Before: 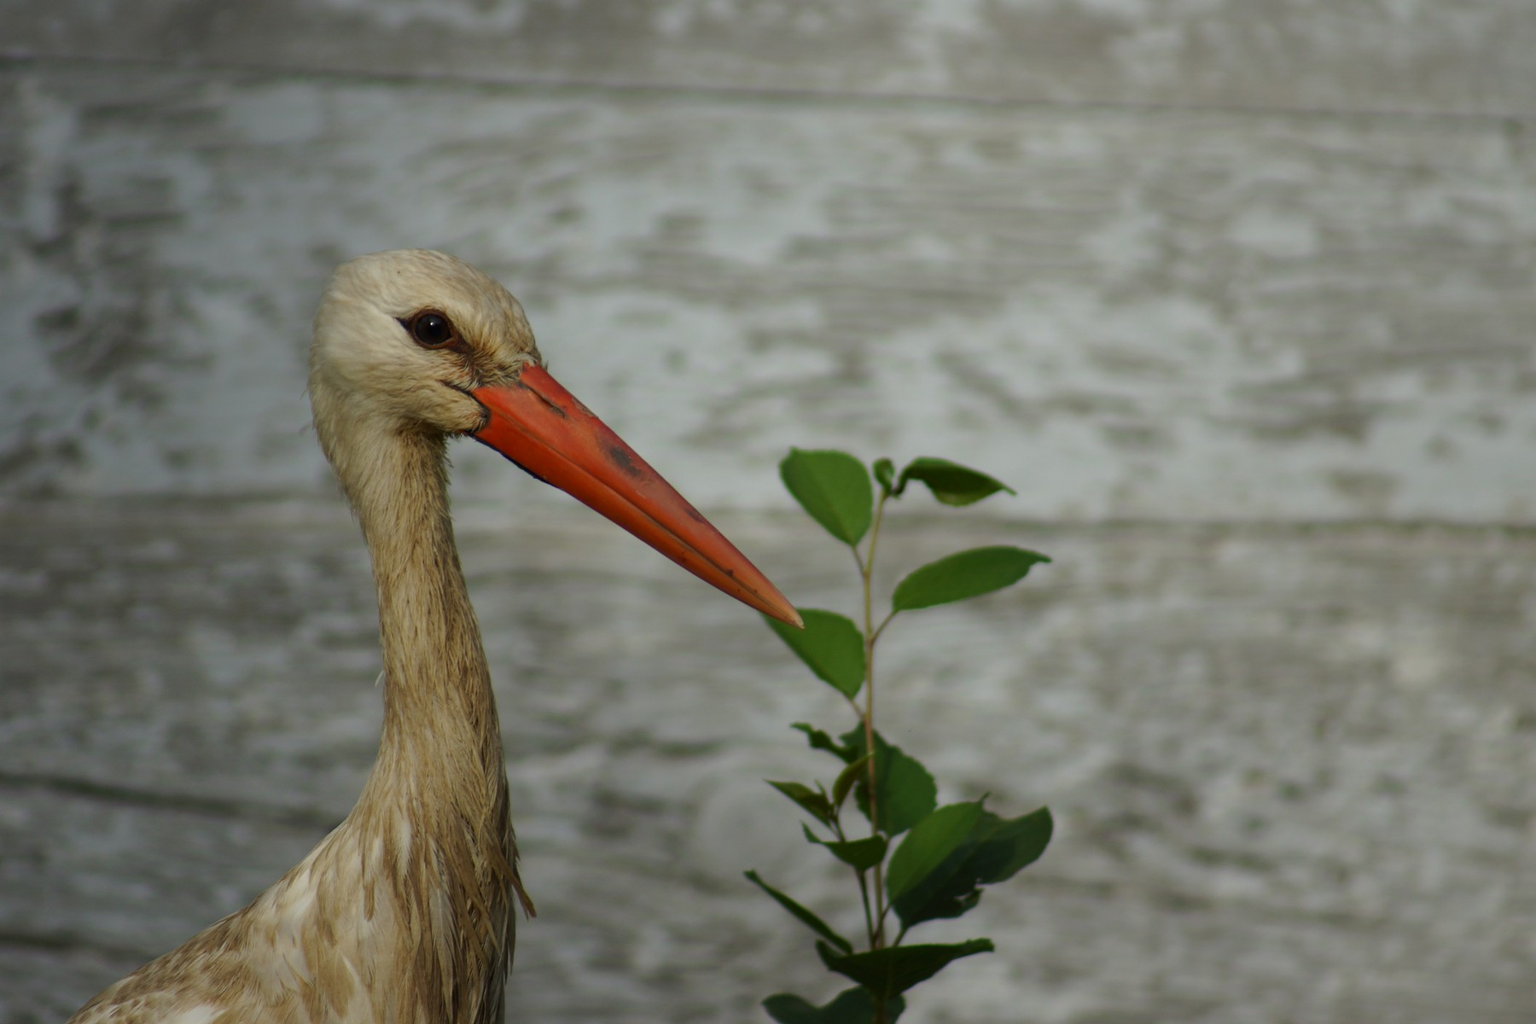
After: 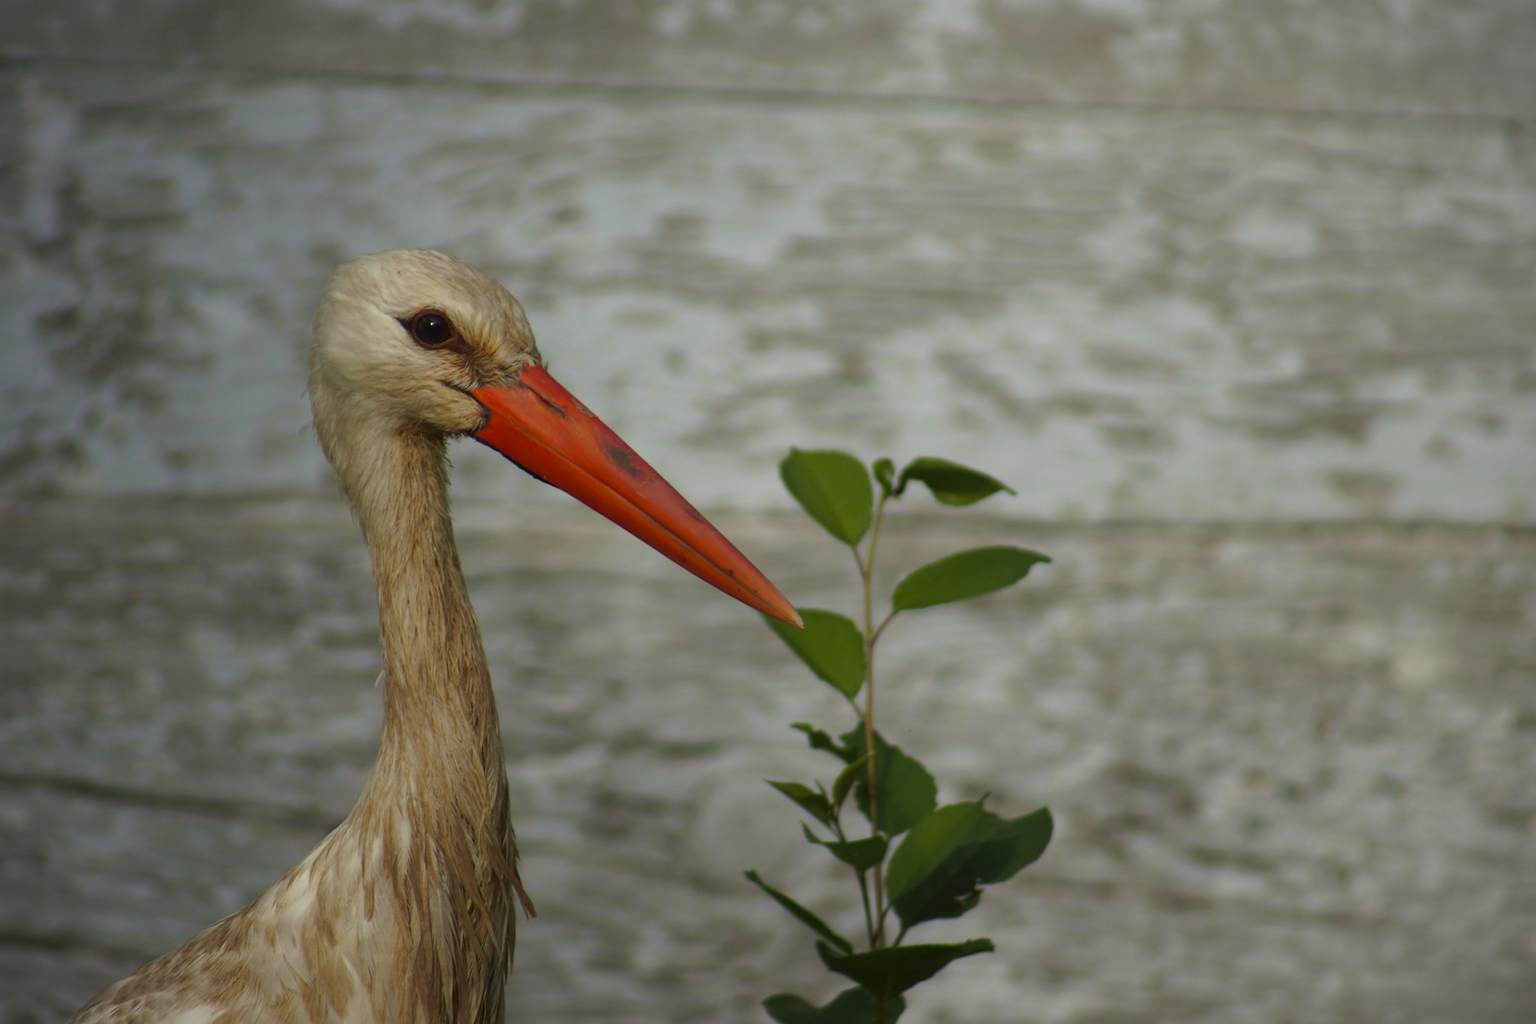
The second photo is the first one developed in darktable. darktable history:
vignetting: fall-off start 91.19%
tone curve: curves: ch0 [(0, 0.024) (0.119, 0.146) (0.474, 0.464) (0.718, 0.721) (0.817, 0.839) (1, 0.998)]; ch1 [(0, 0) (0.377, 0.416) (0.439, 0.451) (0.477, 0.477) (0.501, 0.504) (0.538, 0.544) (0.58, 0.602) (0.664, 0.676) (0.783, 0.804) (1, 1)]; ch2 [(0, 0) (0.38, 0.405) (0.463, 0.456) (0.498, 0.497) (0.524, 0.535) (0.578, 0.576) (0.648, 0.665) (1, 1)], color space Lab, independent channels, preserve colors none
